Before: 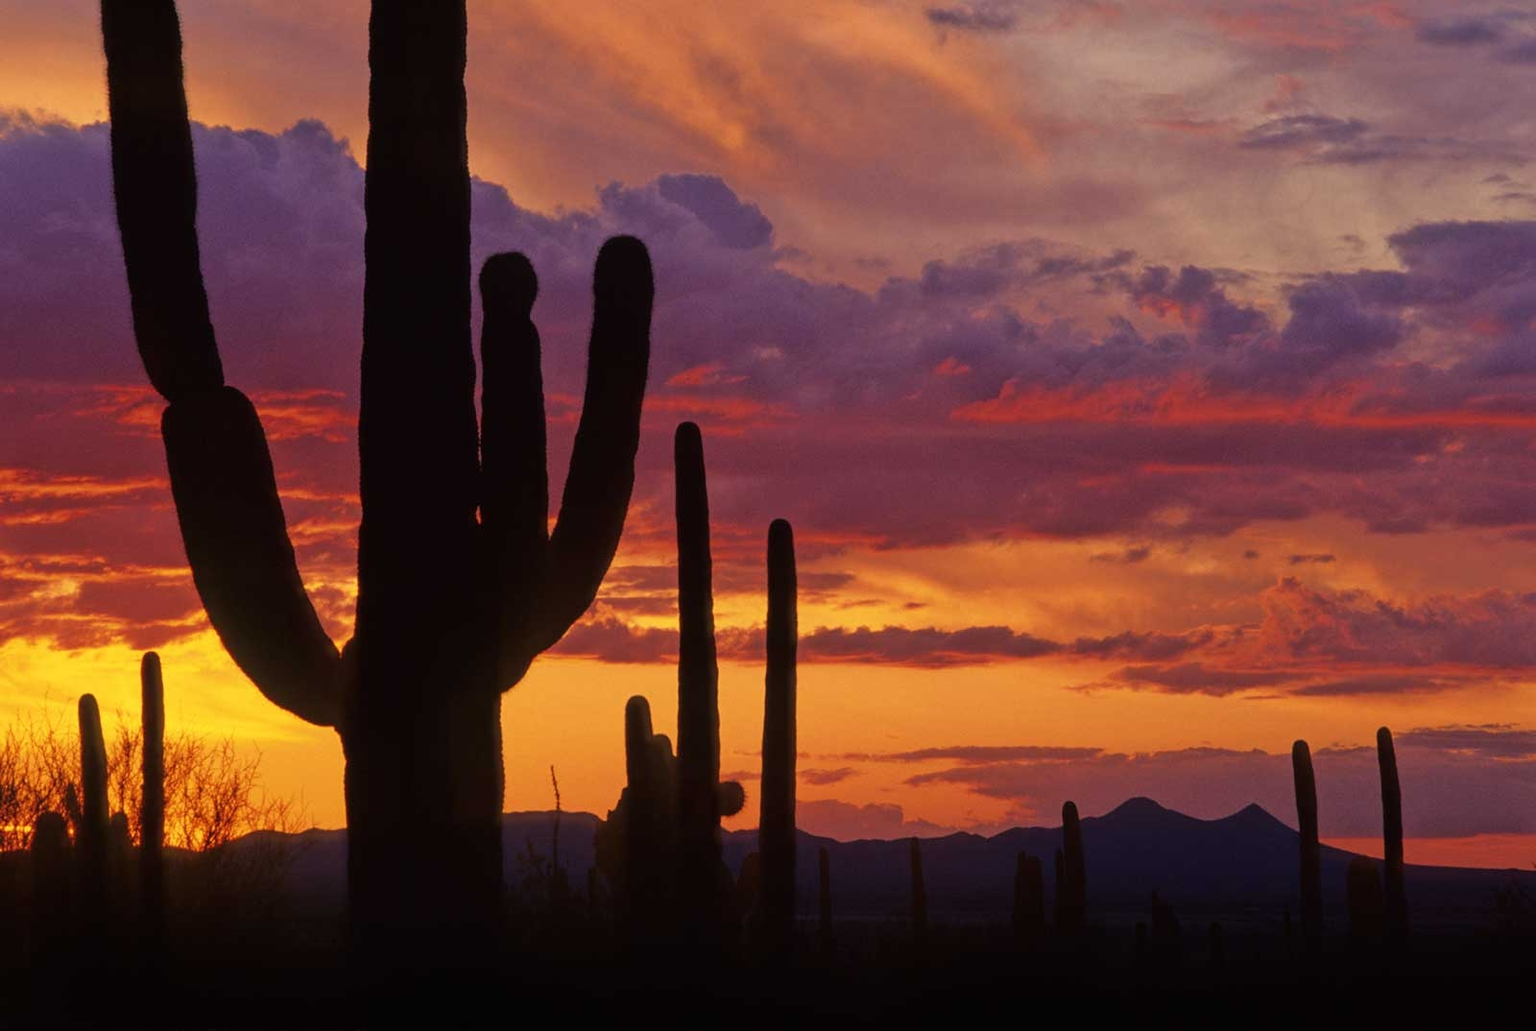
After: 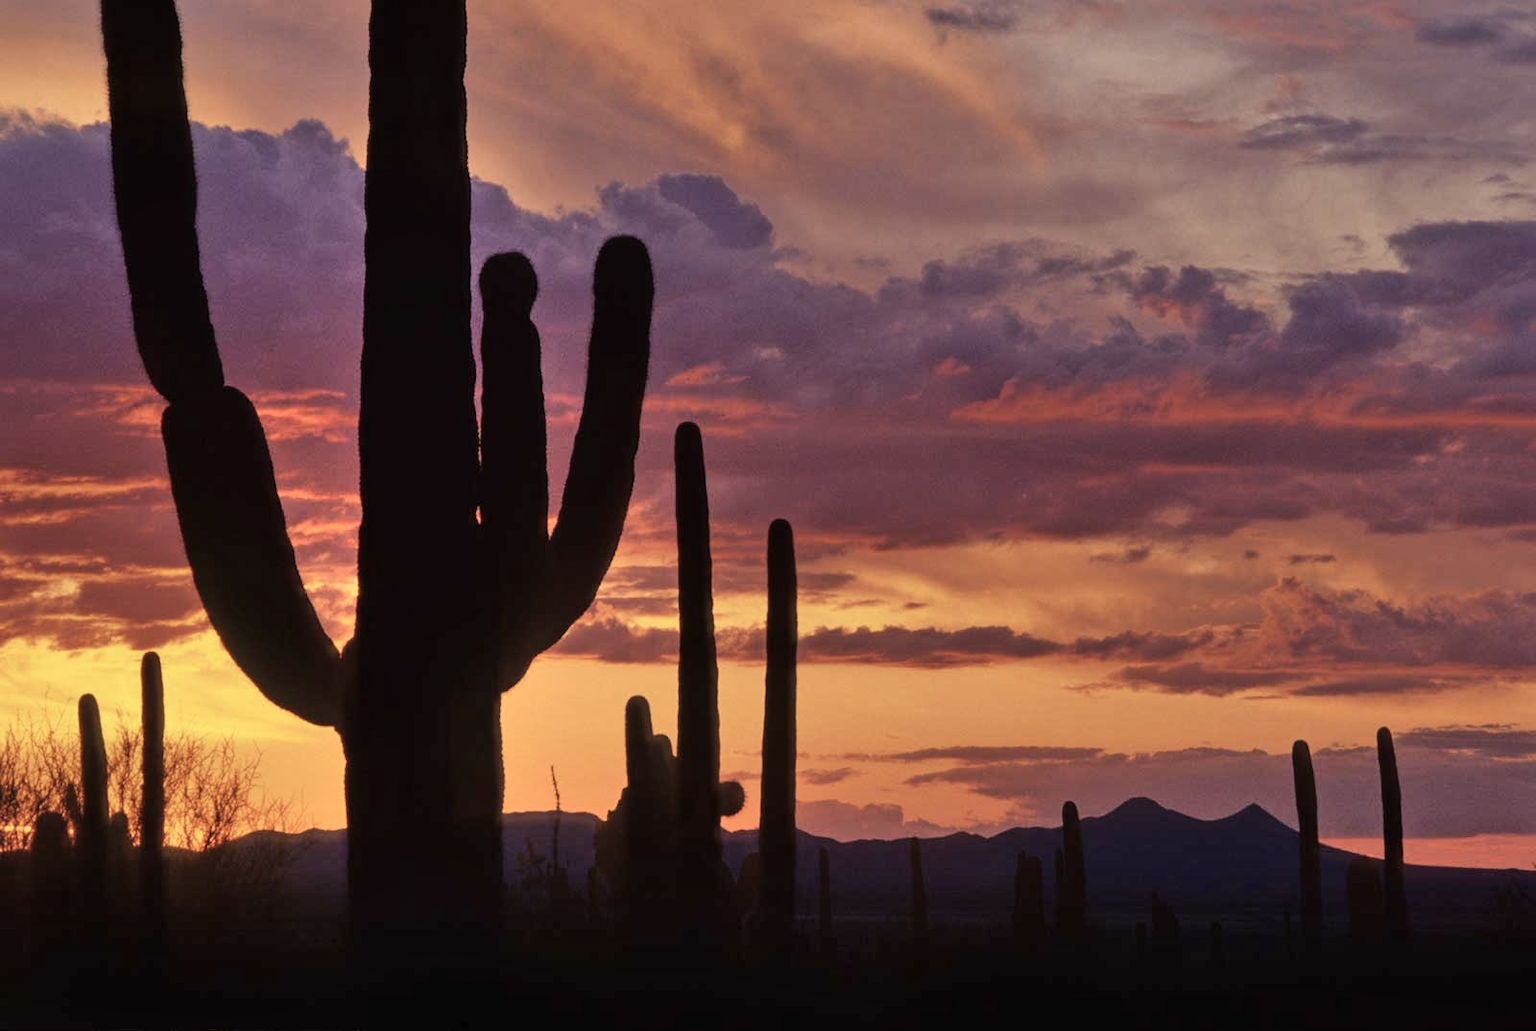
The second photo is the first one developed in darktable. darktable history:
contrast brightness saturation: contrast 0.1, saturation -0.3
shadows and highlights: shadows 53, soften with gaussian
